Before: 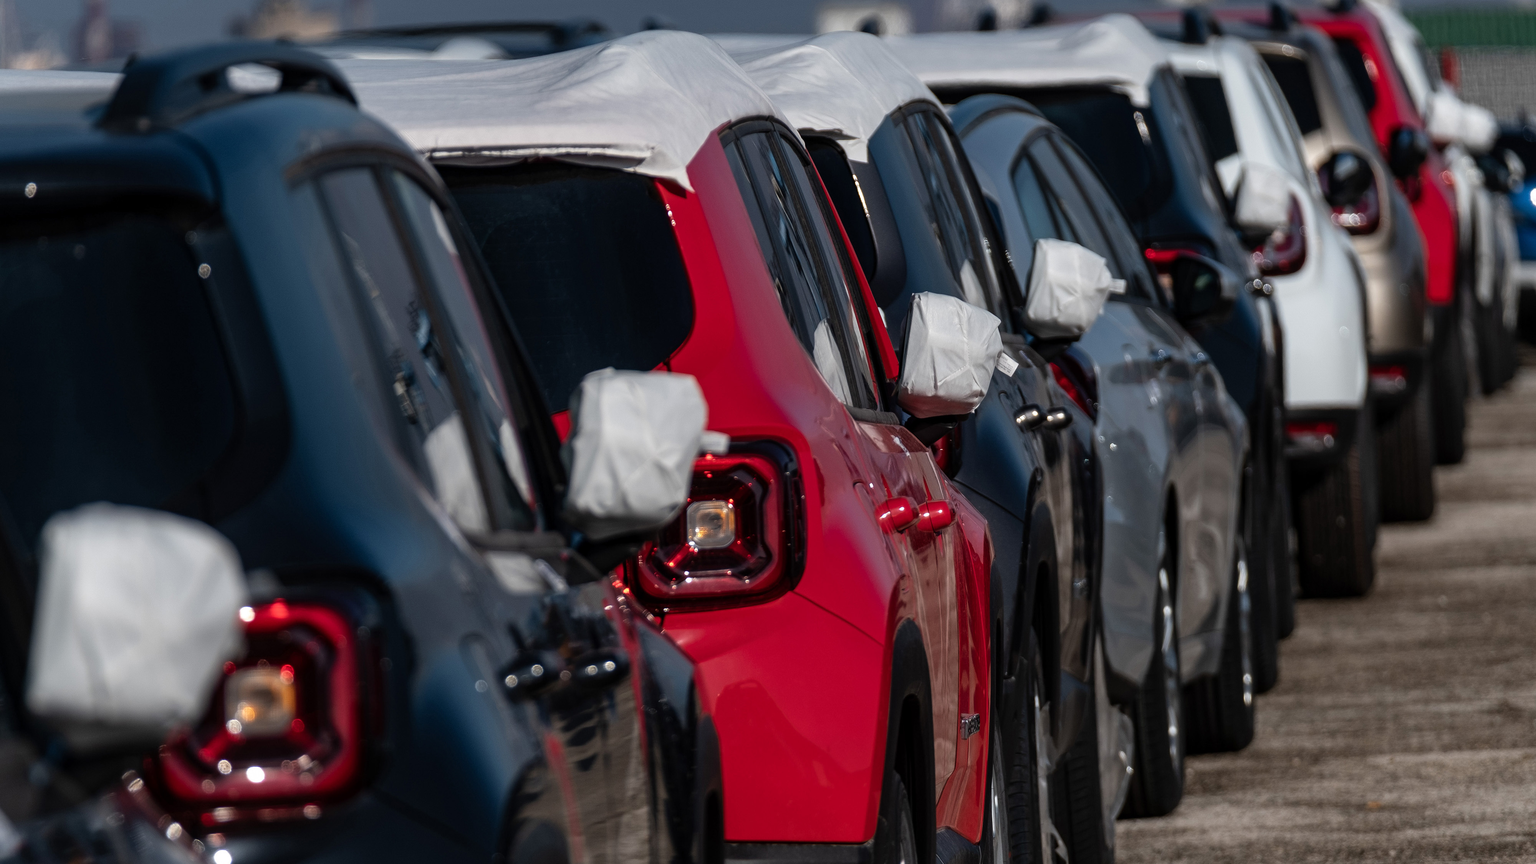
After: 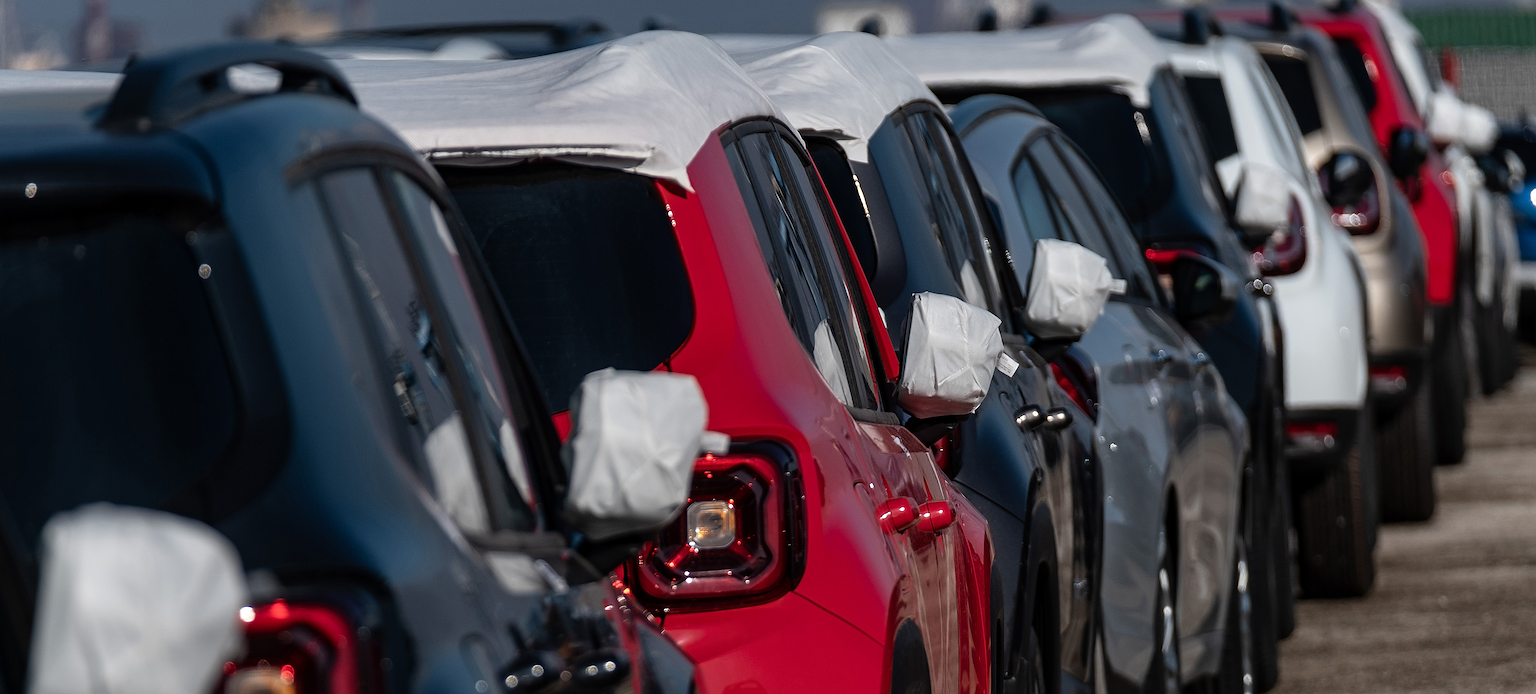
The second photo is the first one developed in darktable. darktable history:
sharpen: on, module defaults
crop: bottom 19.644%
white balance: emerald 1
